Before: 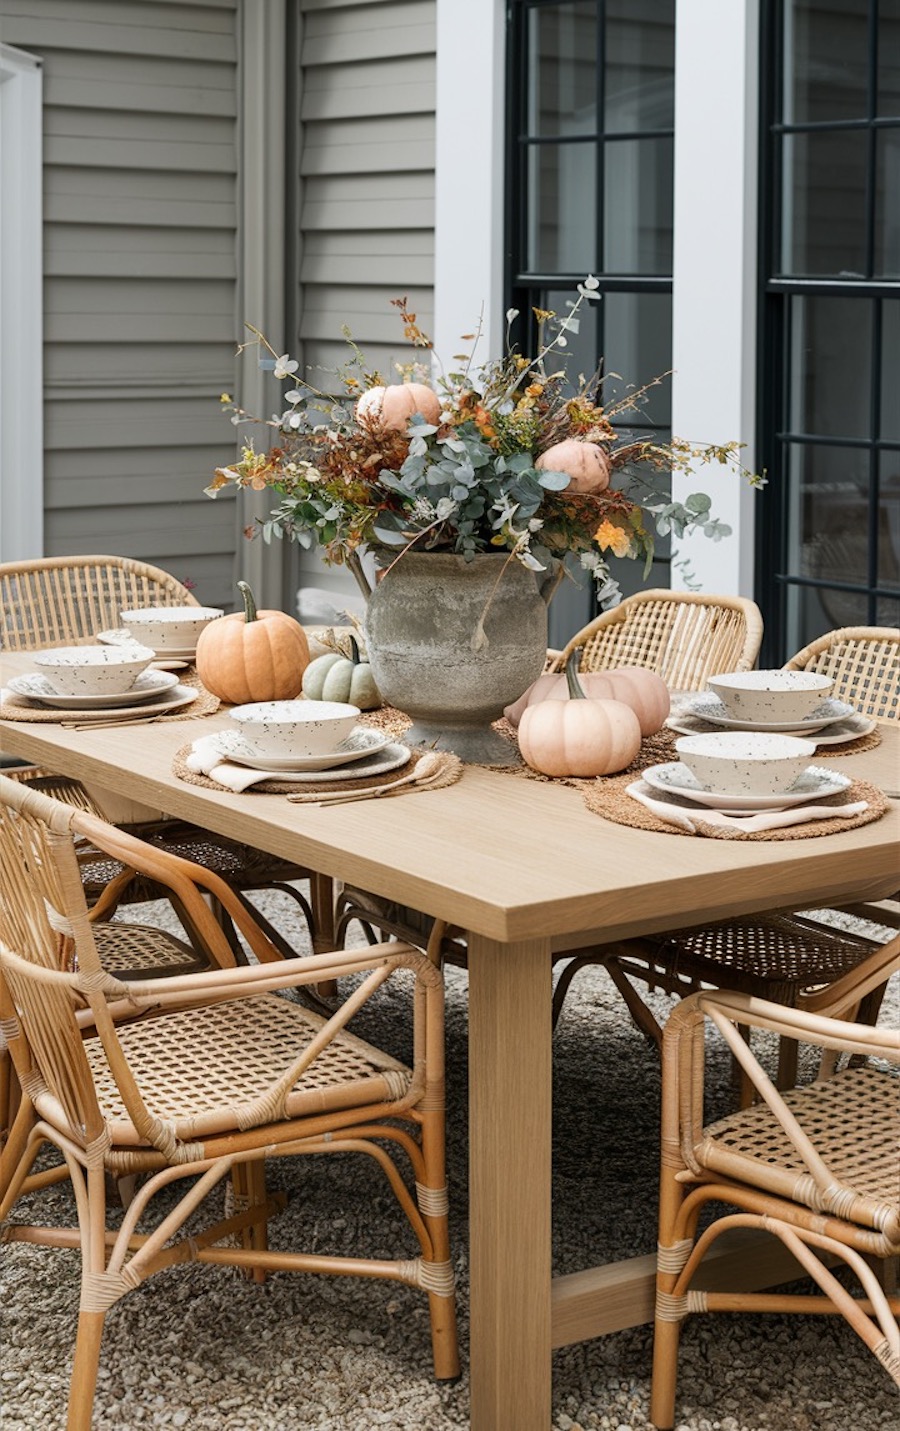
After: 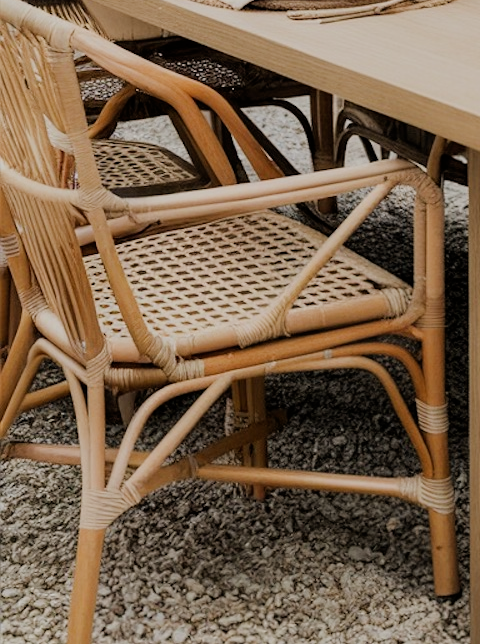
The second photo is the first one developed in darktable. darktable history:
crop and rotate: top 54.778%, right 46.61%, bottom 0.159%
filmic rgb: black relative exposure -6.98 EV, white relative exposure 5.63 EV, hardness 2.86
